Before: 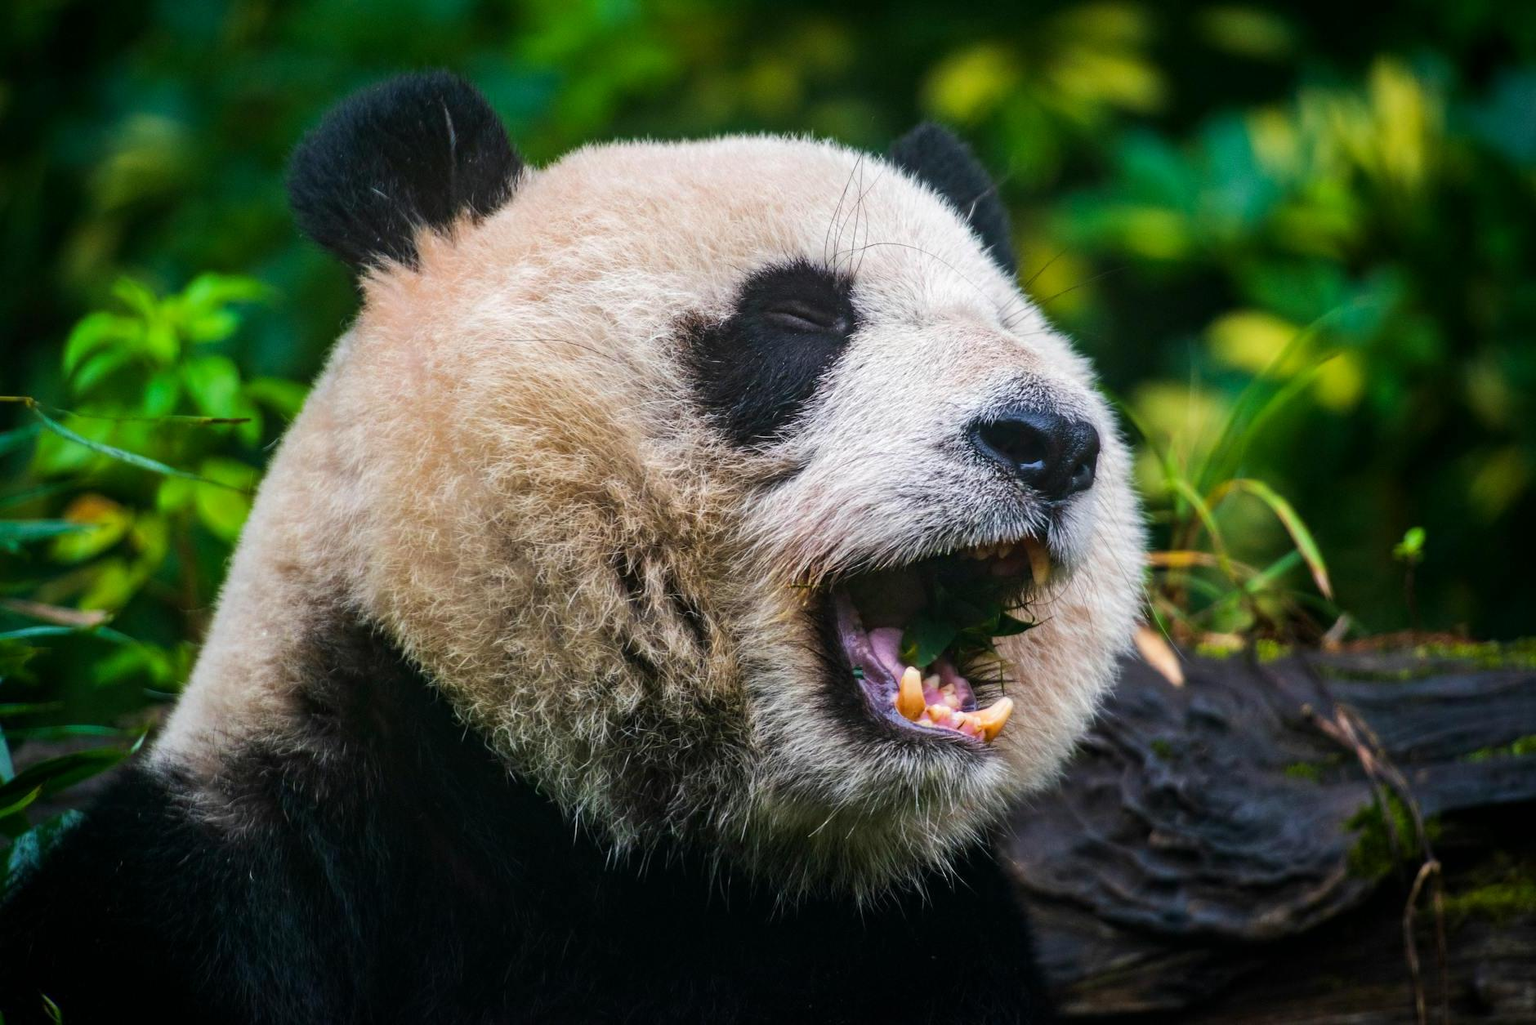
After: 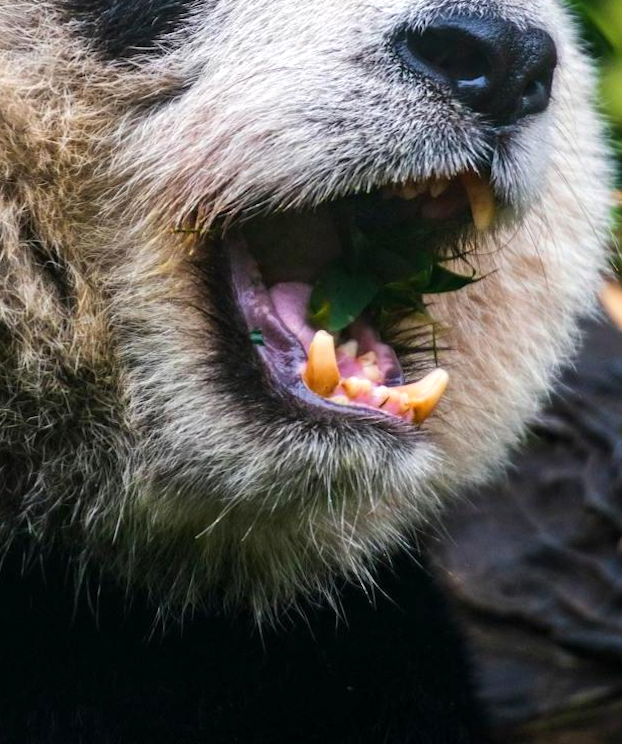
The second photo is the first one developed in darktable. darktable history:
exposure: exposure 0.2 EV, compensate highlight preservation false
levels: mode automatic, black 0.023%, white 99.97%, levels [0.062, 0.494, 0.925]
crop: left 40.878%, top 39.176%, right 25.993%, bottom 3.081%
rotate and perspective: lens shift (horizontal) -0.055, automatic cropping off
